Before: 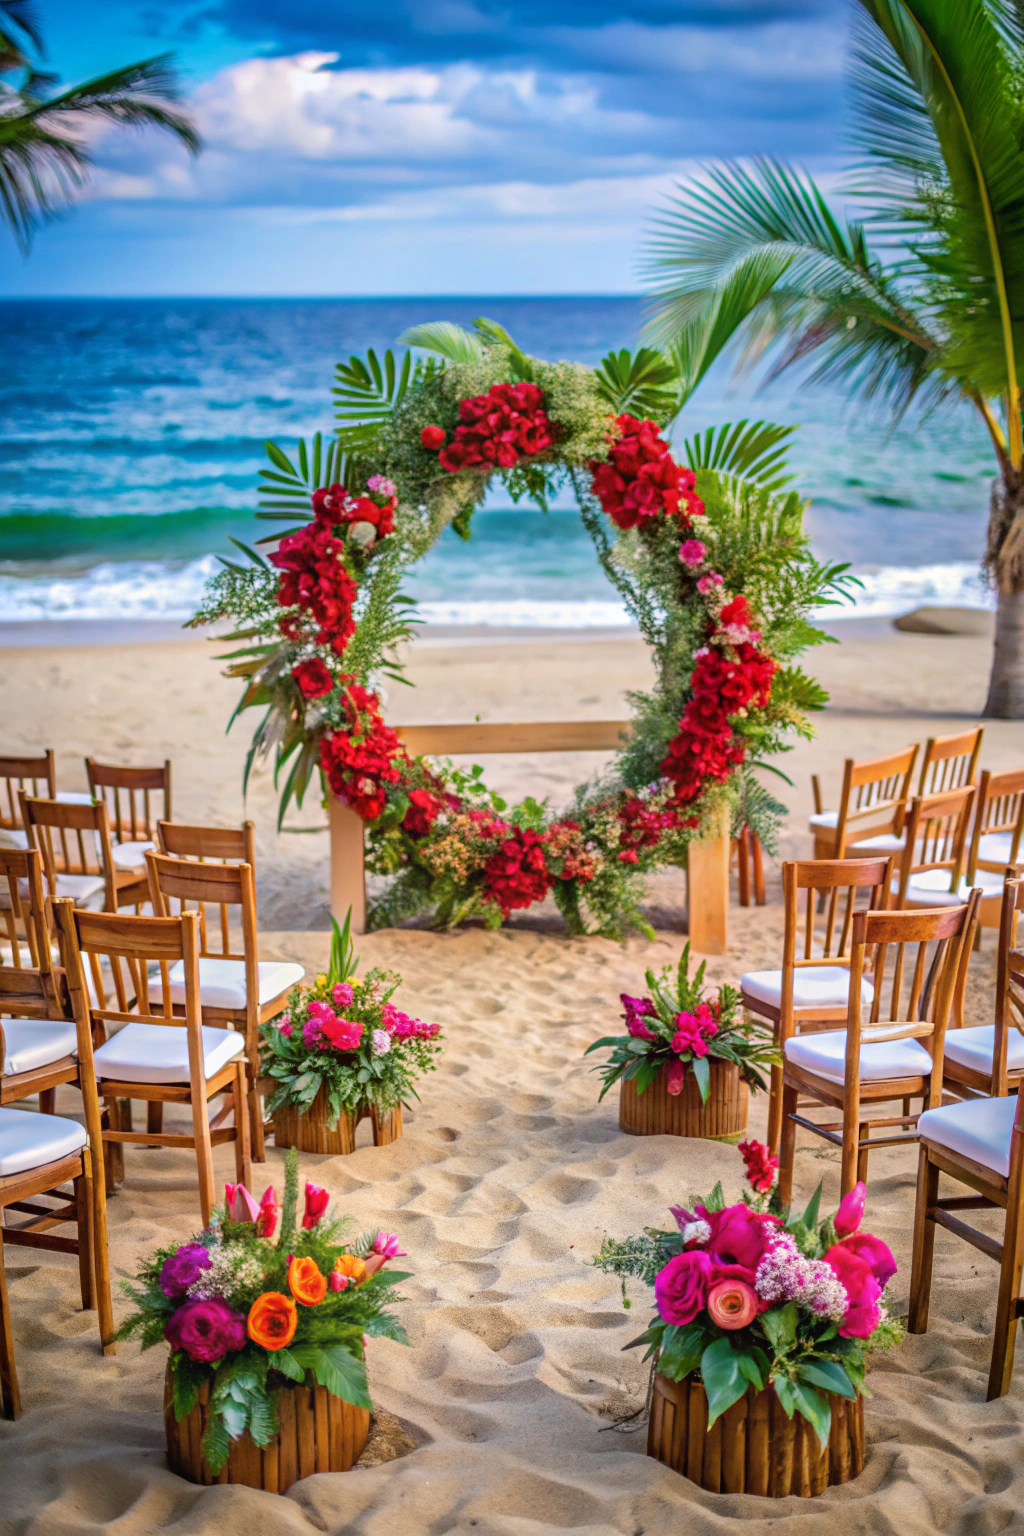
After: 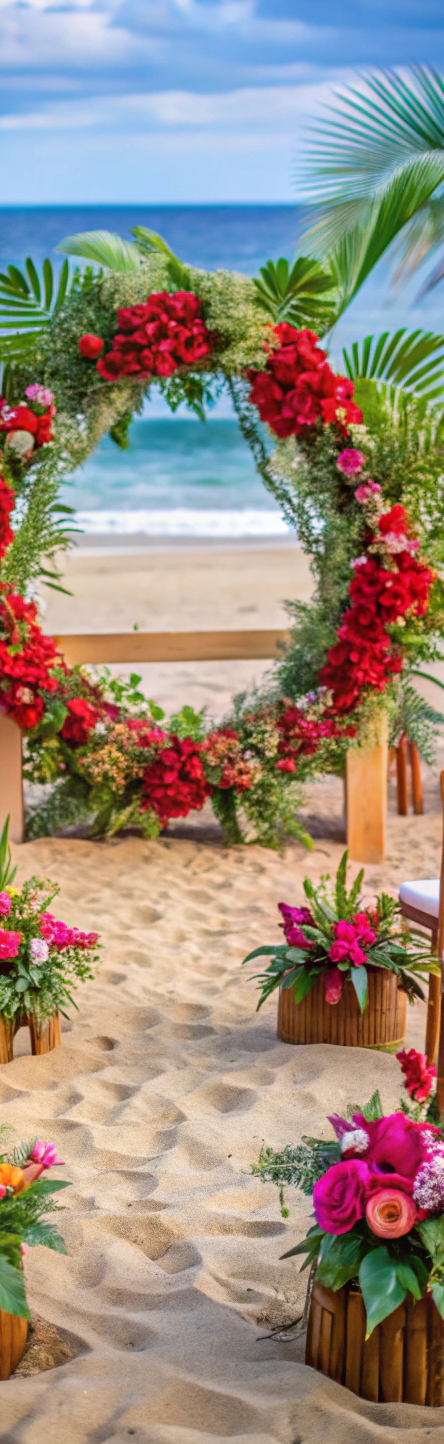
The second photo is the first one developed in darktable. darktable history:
crop: left 33.464%, top 5.982%, right 23.117%
